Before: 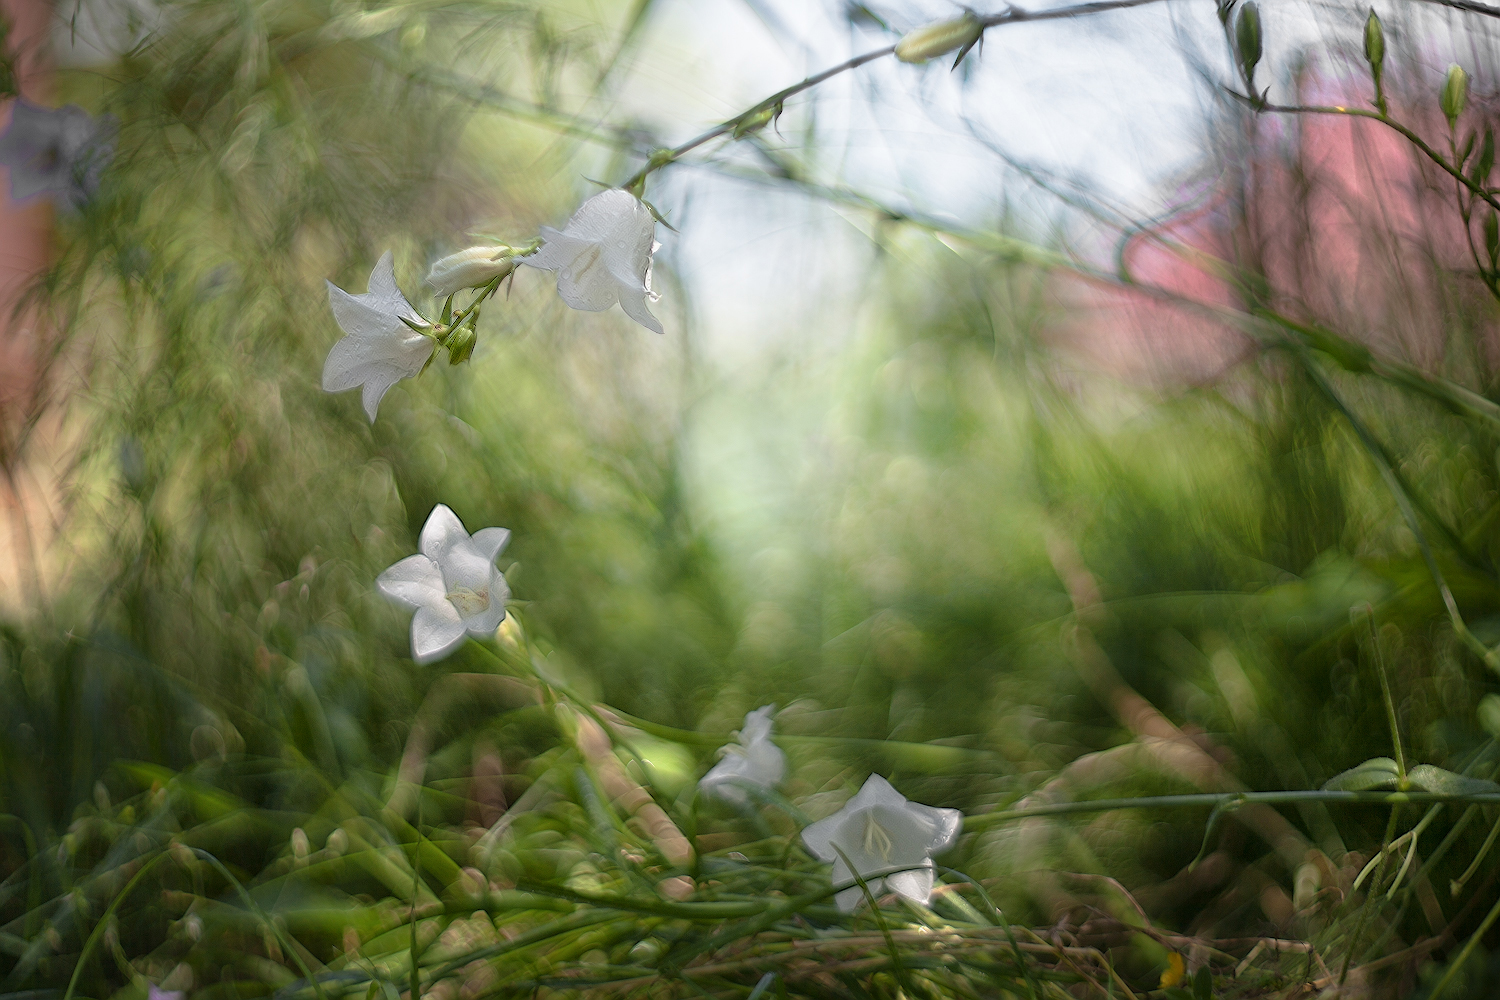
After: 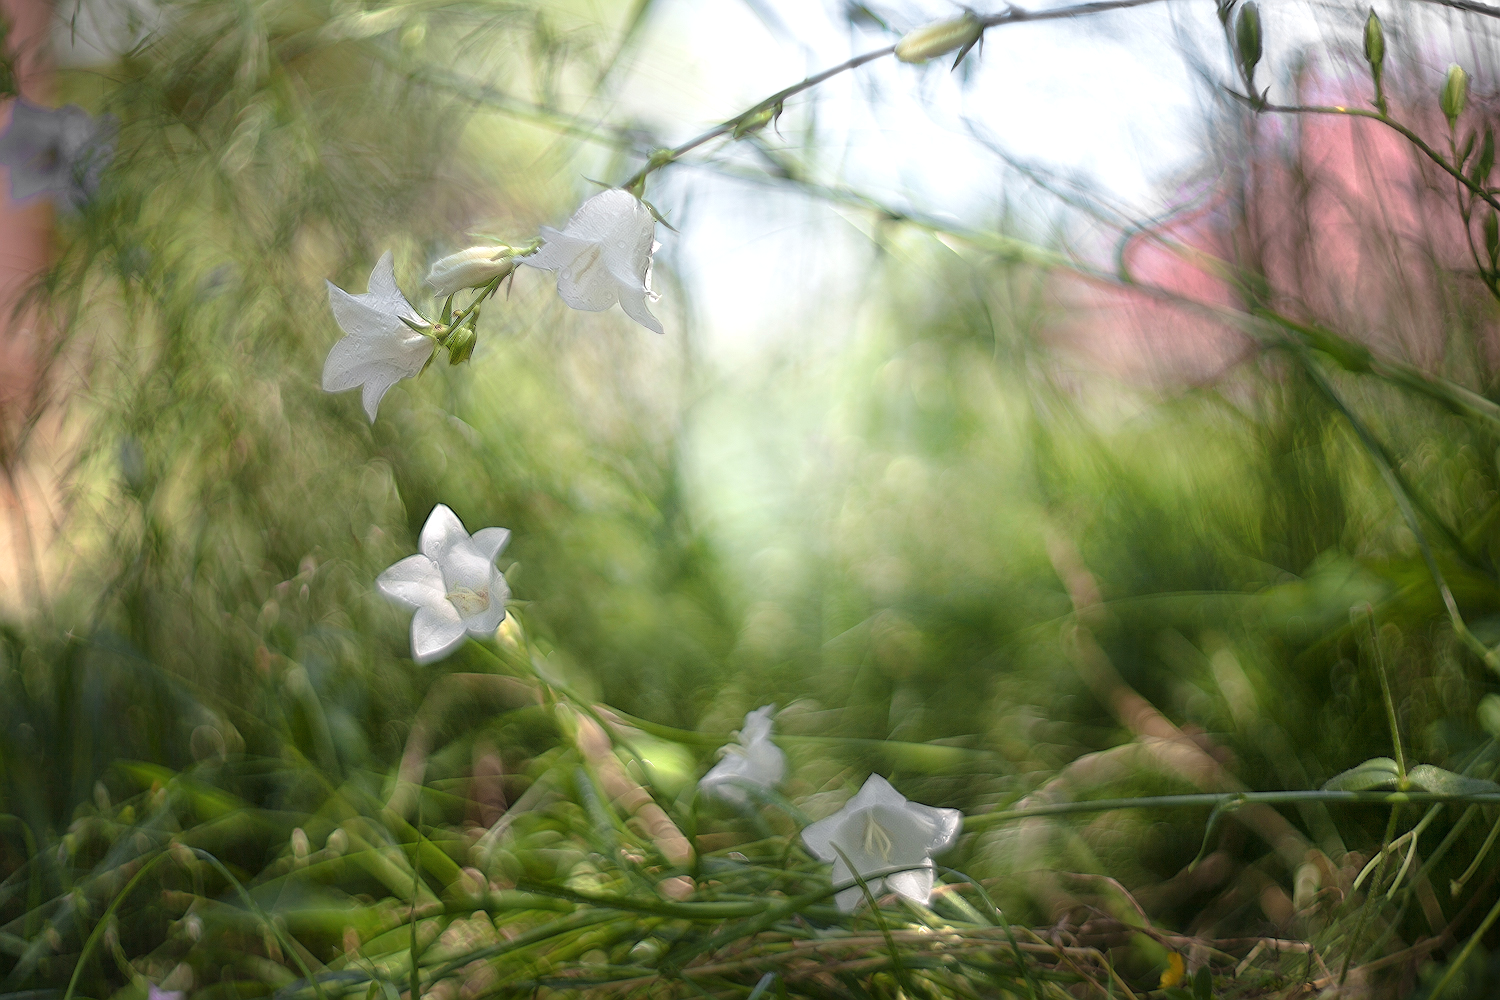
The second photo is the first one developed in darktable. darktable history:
haze removal: strength -0.054, adaptive false
exposure: exposure 0.298 EV, compensate highlight preservation false
